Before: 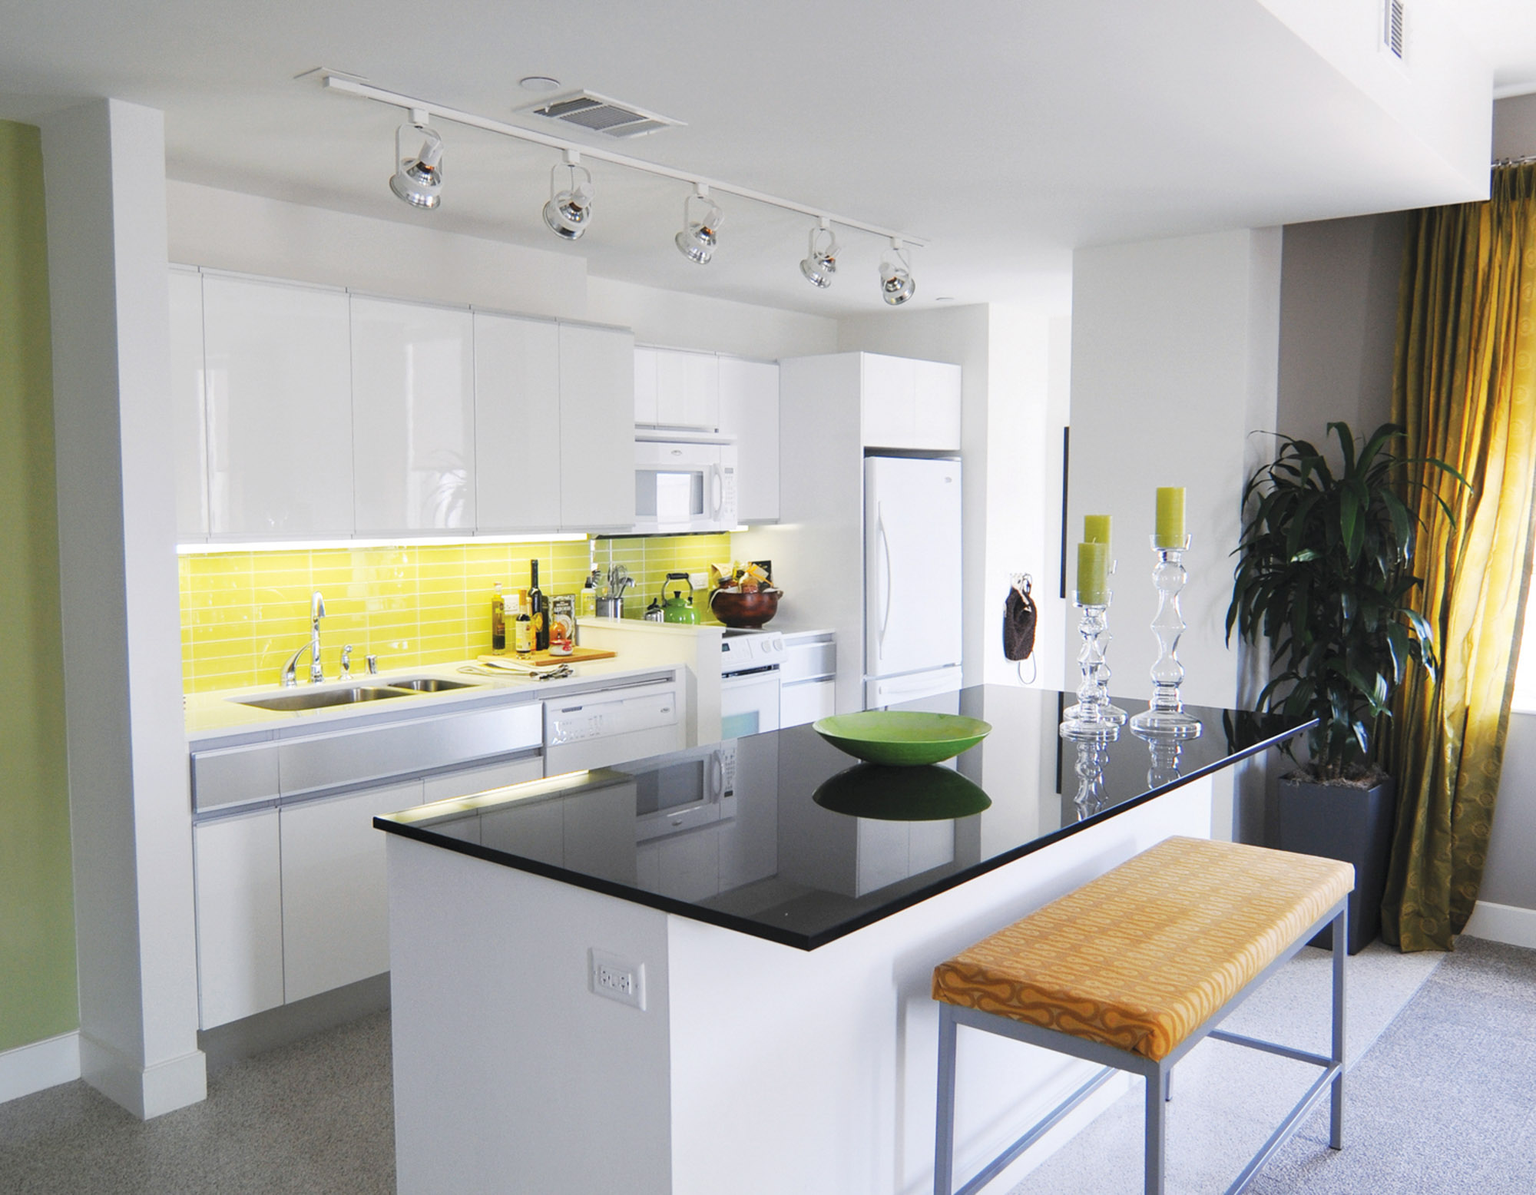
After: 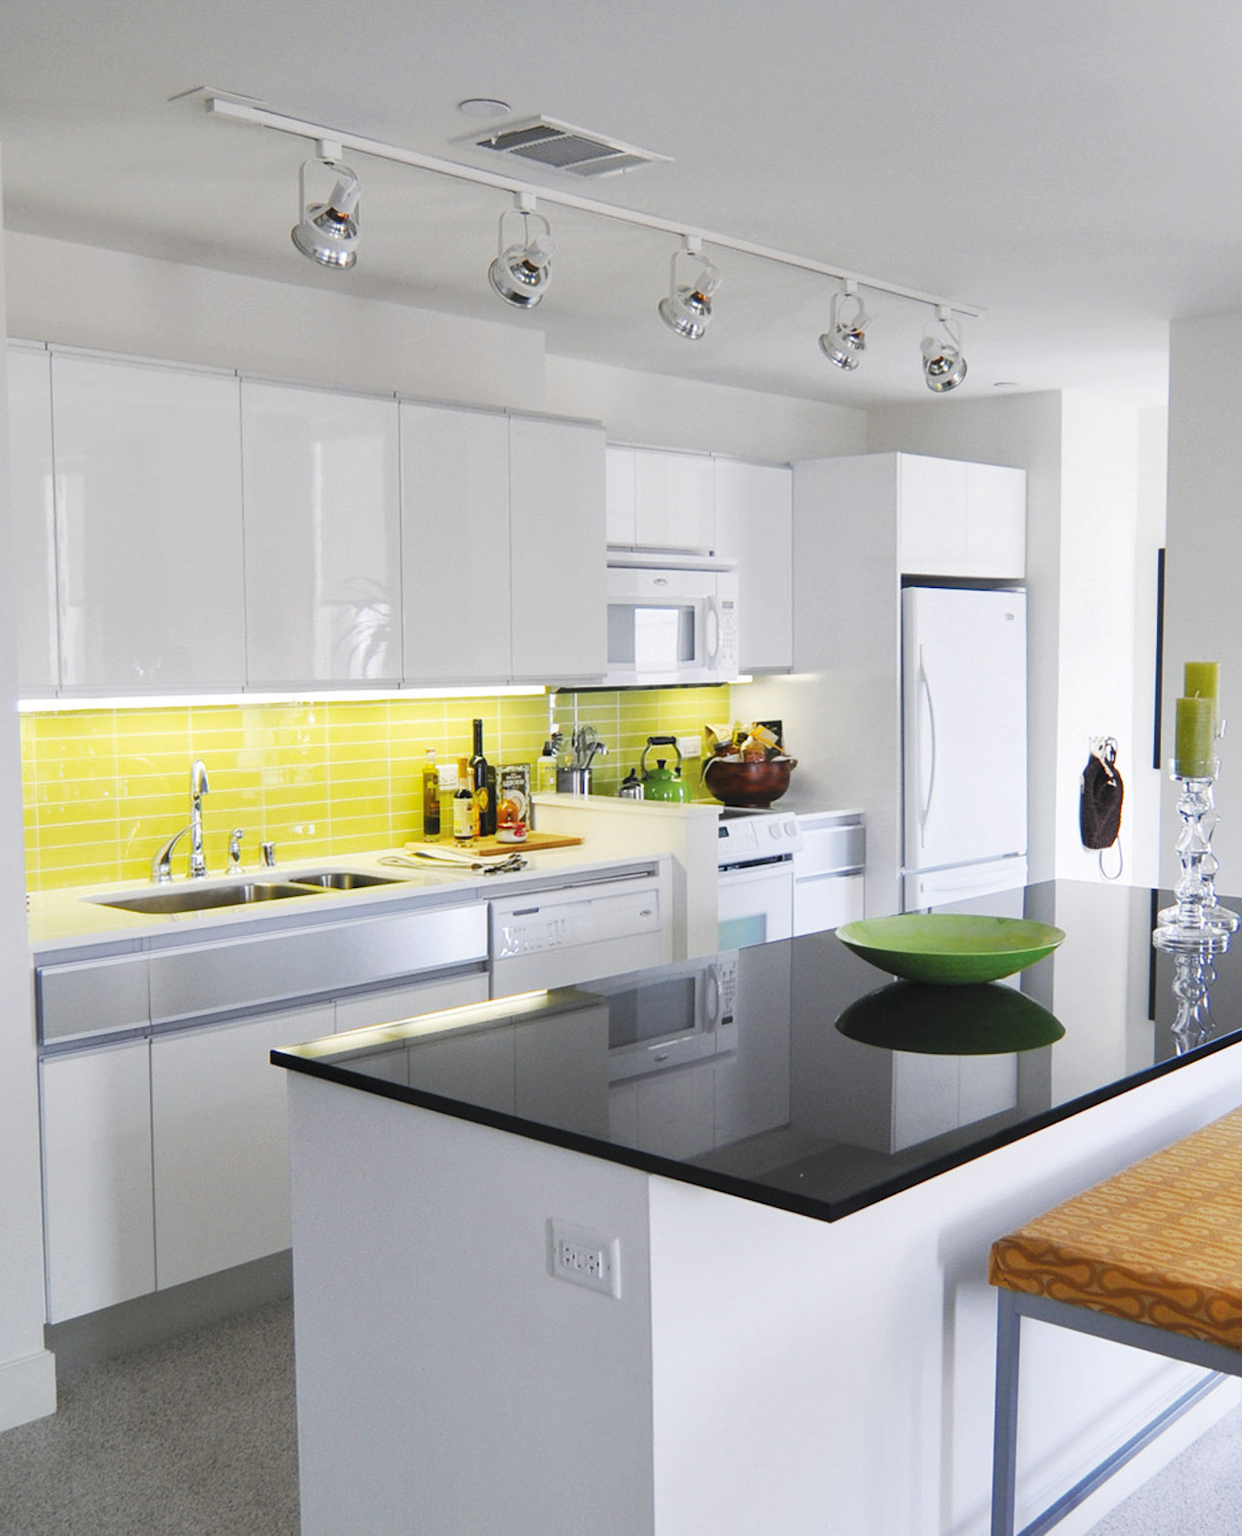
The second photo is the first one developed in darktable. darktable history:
shadows and highlights: shadows 34.09, highlights -34.72, soften with gaussian
crop: left 10.624%, right 26.379%
